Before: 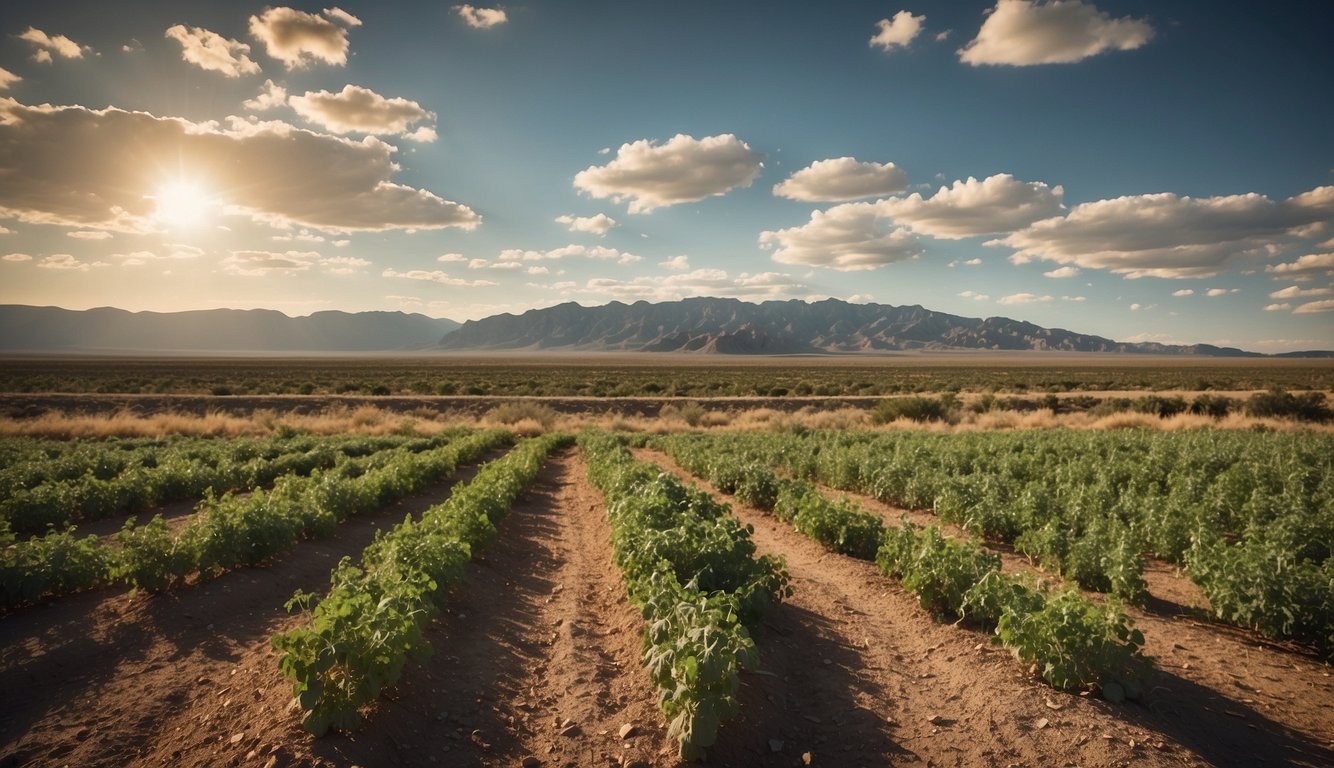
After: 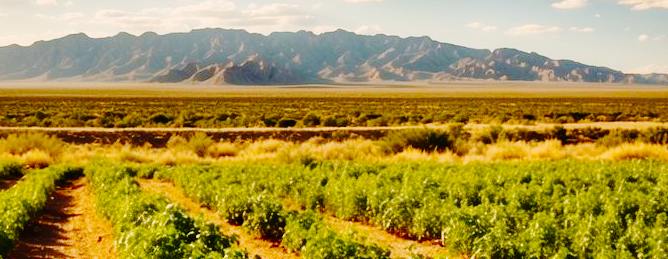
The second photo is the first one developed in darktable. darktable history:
color balance rgb: highlights gain › chroma 0.959%, highlights gain › hue 27.63°, global offset › luminance 0.732%, perceptual saturation grading › global saturation 25.147%, global vibrance 30.487%
crop: left 36.892%, top 35.088%, right 12.962%, bottom 31.176%
base curve: curves: ch0 [(0, 0) (0.036, 0.01) (0.123, 0.254) (0.258, 0.504) (0.507, 0.748) (1, 1)], preserve colors none
